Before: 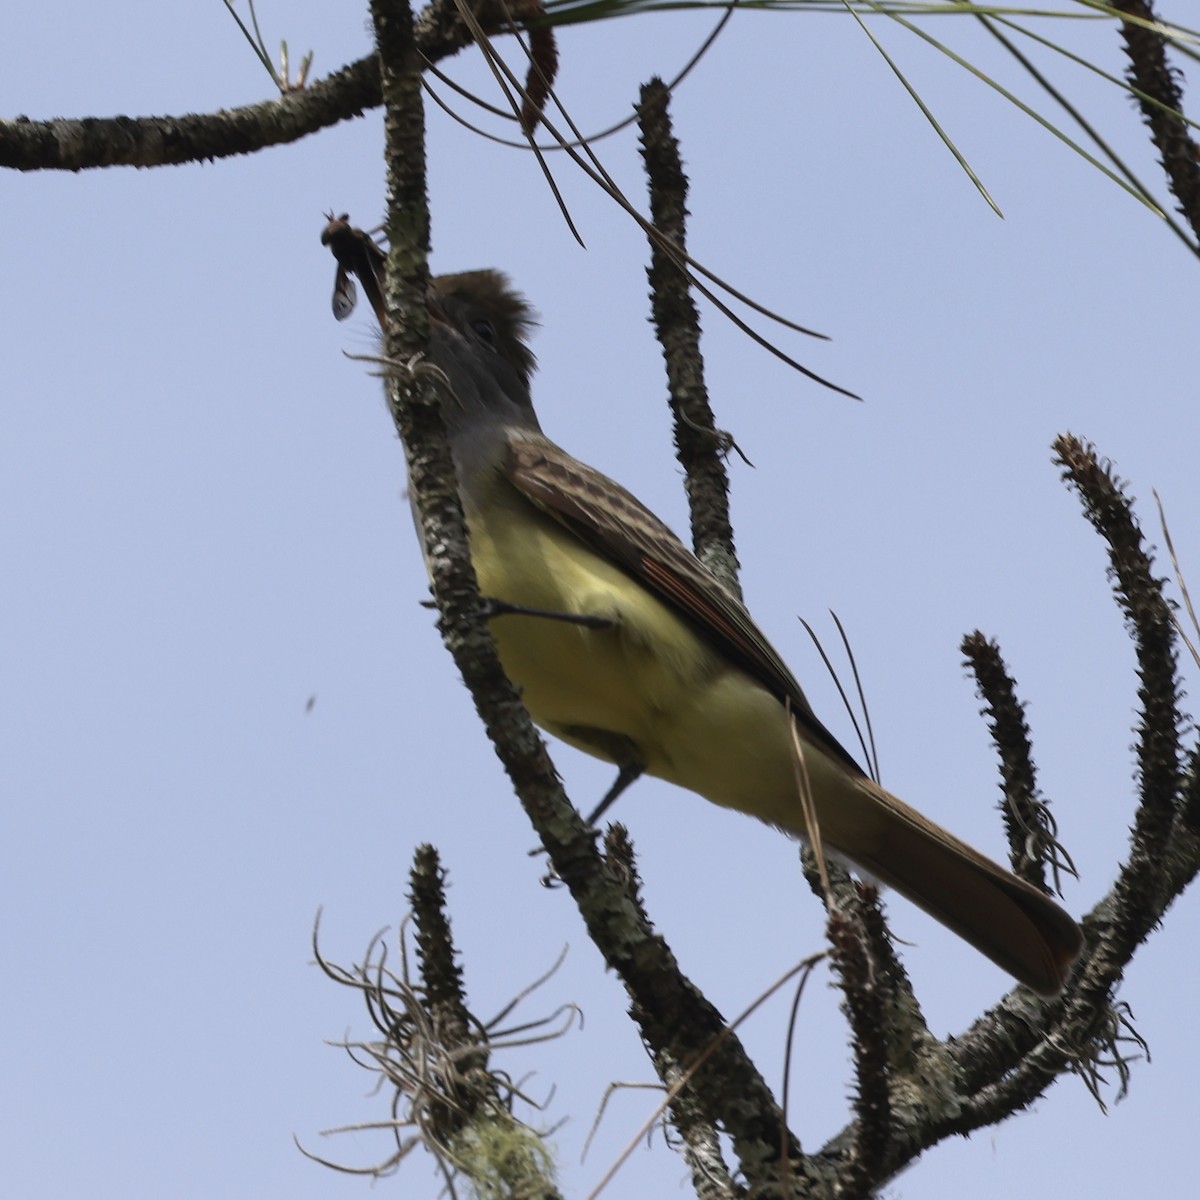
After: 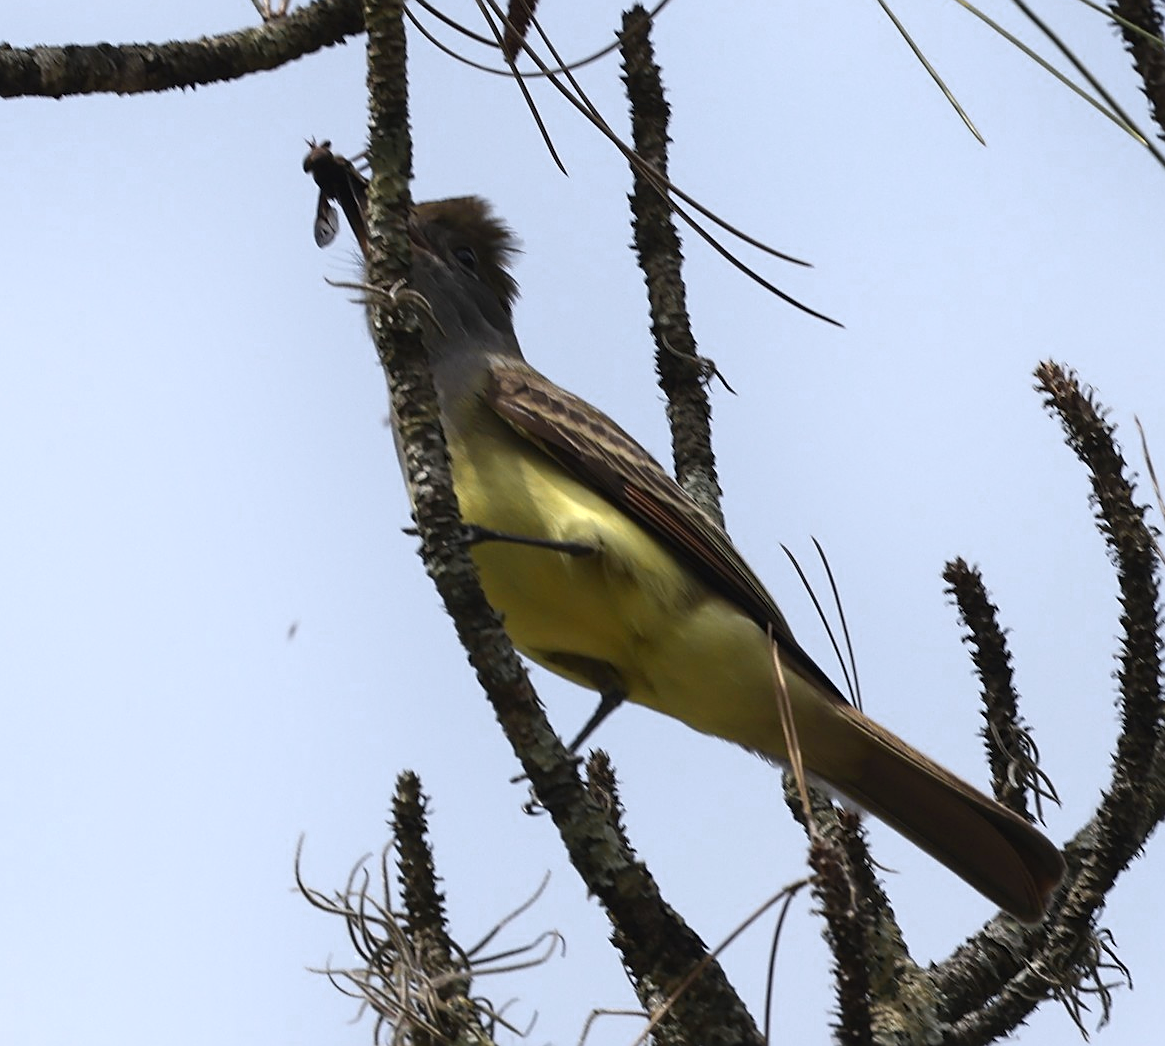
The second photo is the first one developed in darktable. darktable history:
color zones: curves: ch0 [(0.004, 0.306) (0.107, 0.448) (0.252, 0.656) (0.41, 0.398) (0.595, 0.515) (0.768, 0.628)]; ch1 [(0.07, 0.323) (0.151, 0.452) (0.252, 0.608) (0.346, 0.221) (0.463, 0.189) (0.61, 0.368) (0.735, 0.395) (0.921, 0.412)]; ch2 [(0, 0.476) (0.132, 0.512) (0.243, 0.512) (0.397, 0.48) (0.522, 0.376) (0.634, 0.536) (0.761, 0.46)]
shadows and highlights: shadows -23.08, highlights 46.15, soften with gaussian
sharpen: on, module defaults
crop: left 1.507%, top 6.147%, right 1.379%, bottom 6.637%
